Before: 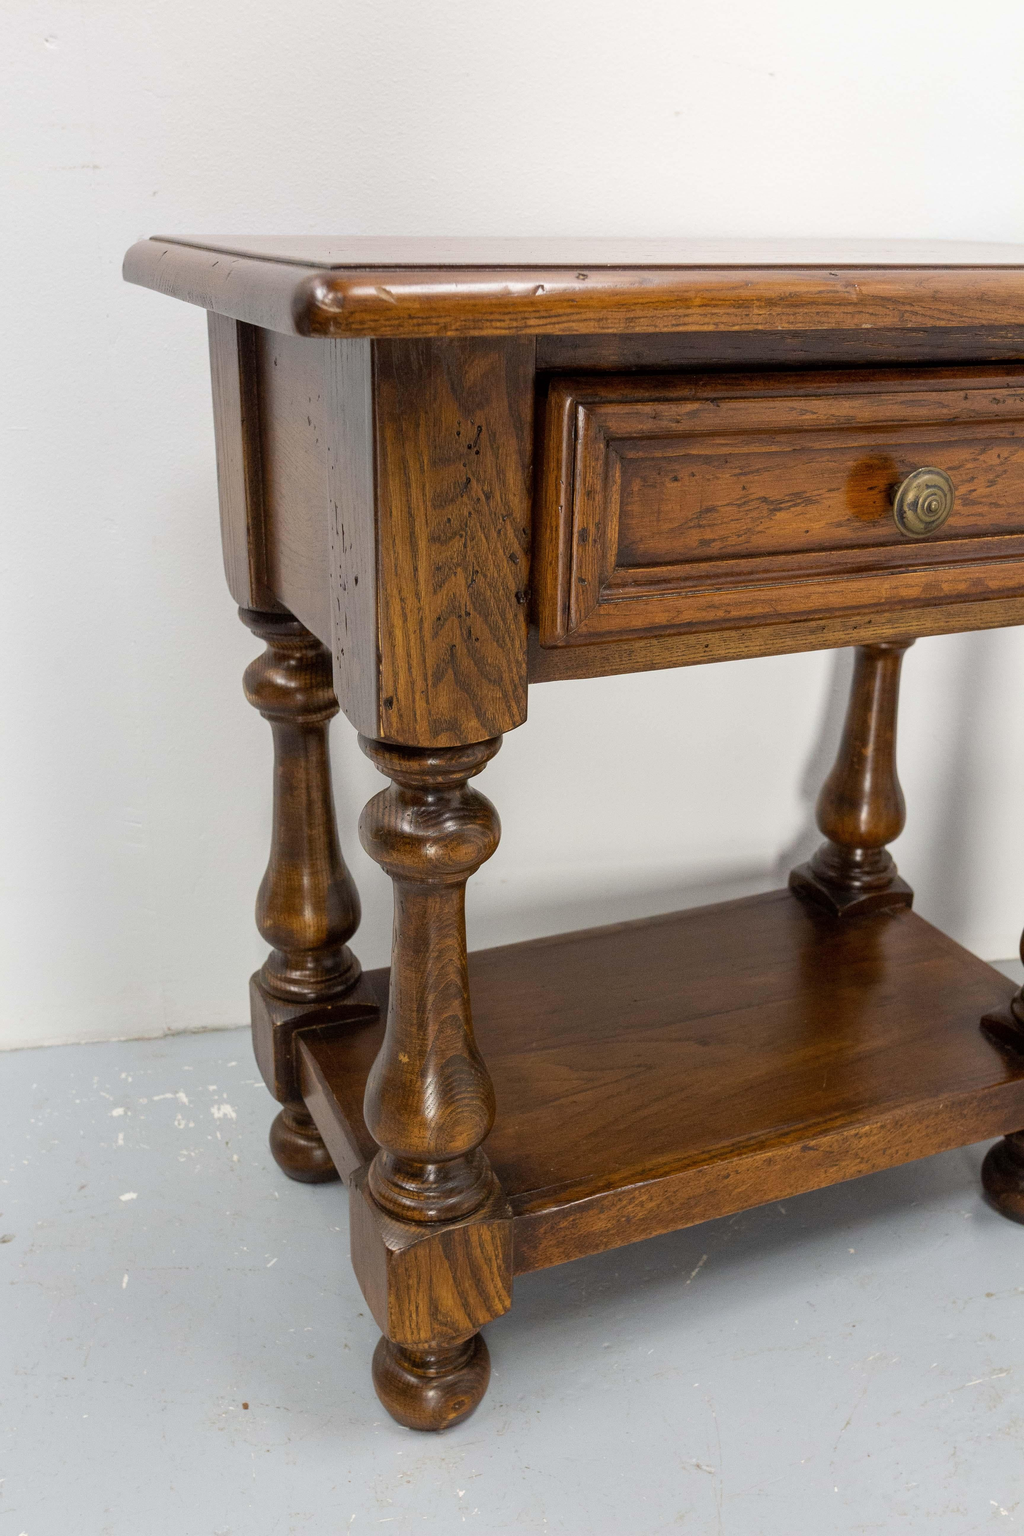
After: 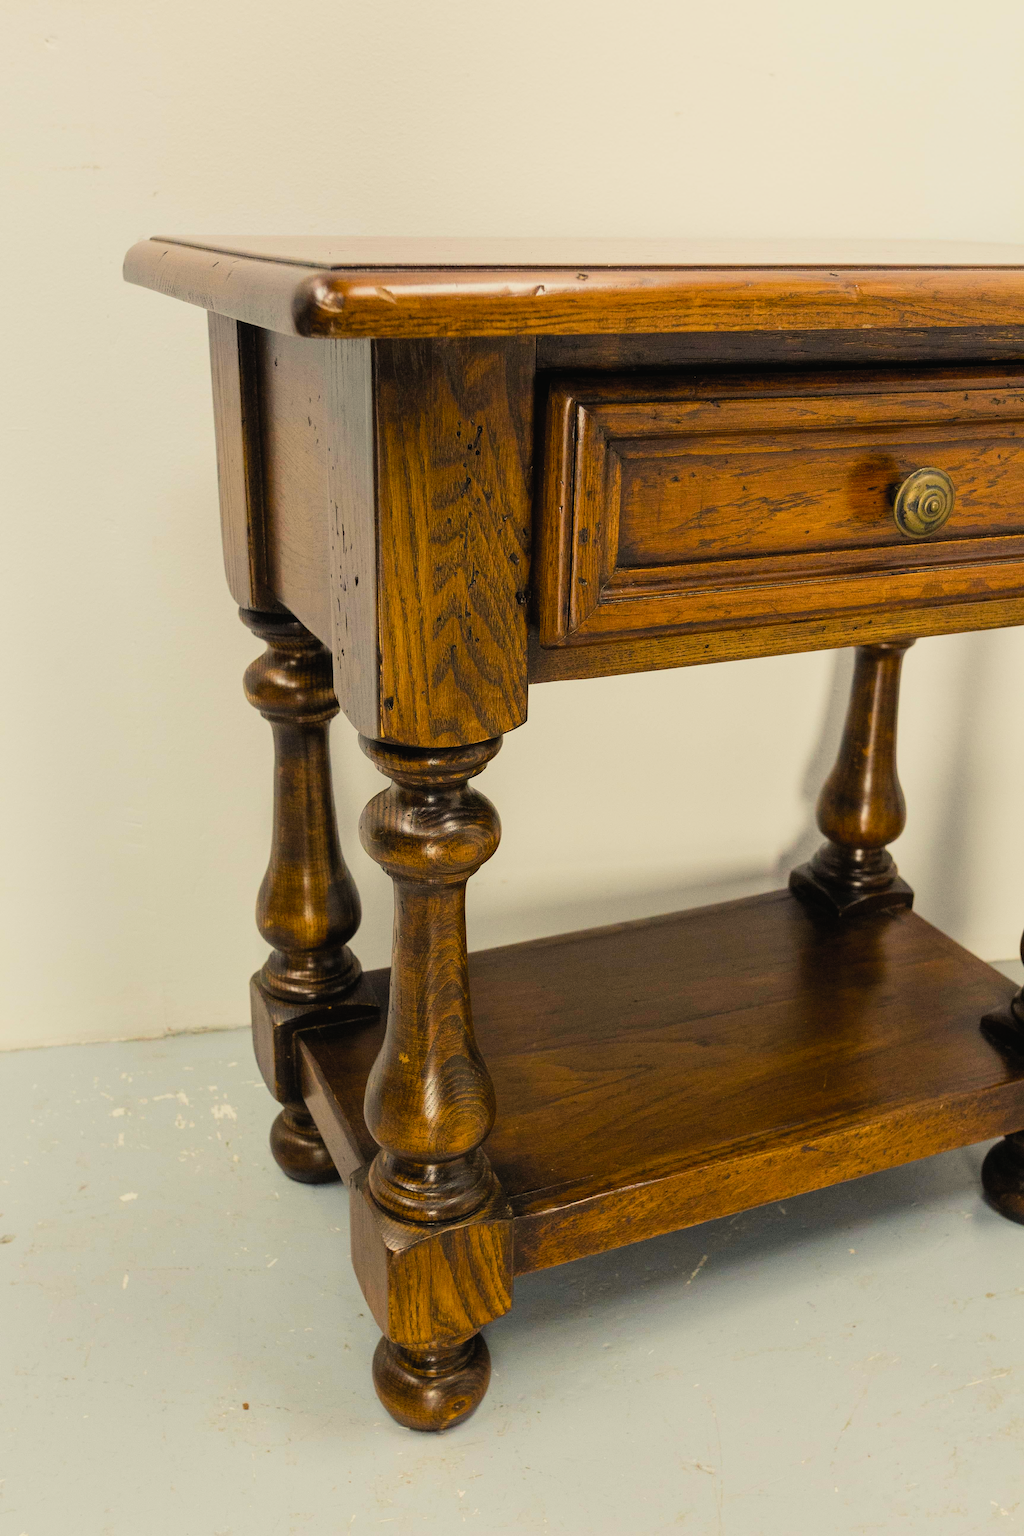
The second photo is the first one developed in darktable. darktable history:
exposure: black level correction -0.015, compensate highlight preservation false
color balance rgb: shadows lift › chroma 2.028%, shadows lift › hue 138.41°, highlights gain › chroma 7.985%, highlights gain › hue 83.39°, global offset › luminance 0.681%, perceptual saturation grading › global saturation 20%, perceptual saturation grading › highlights -25.059%, perceptual saturation grading › shadows 25.252%, global vibrance 50.684%
filmic rgb: black relative exposure -5.04 EV, white relative exposure 3.99 EV, hardness 2.9, contrast 1.398, highlights saturation mix -30.75%, preserve chrominance max RGB
